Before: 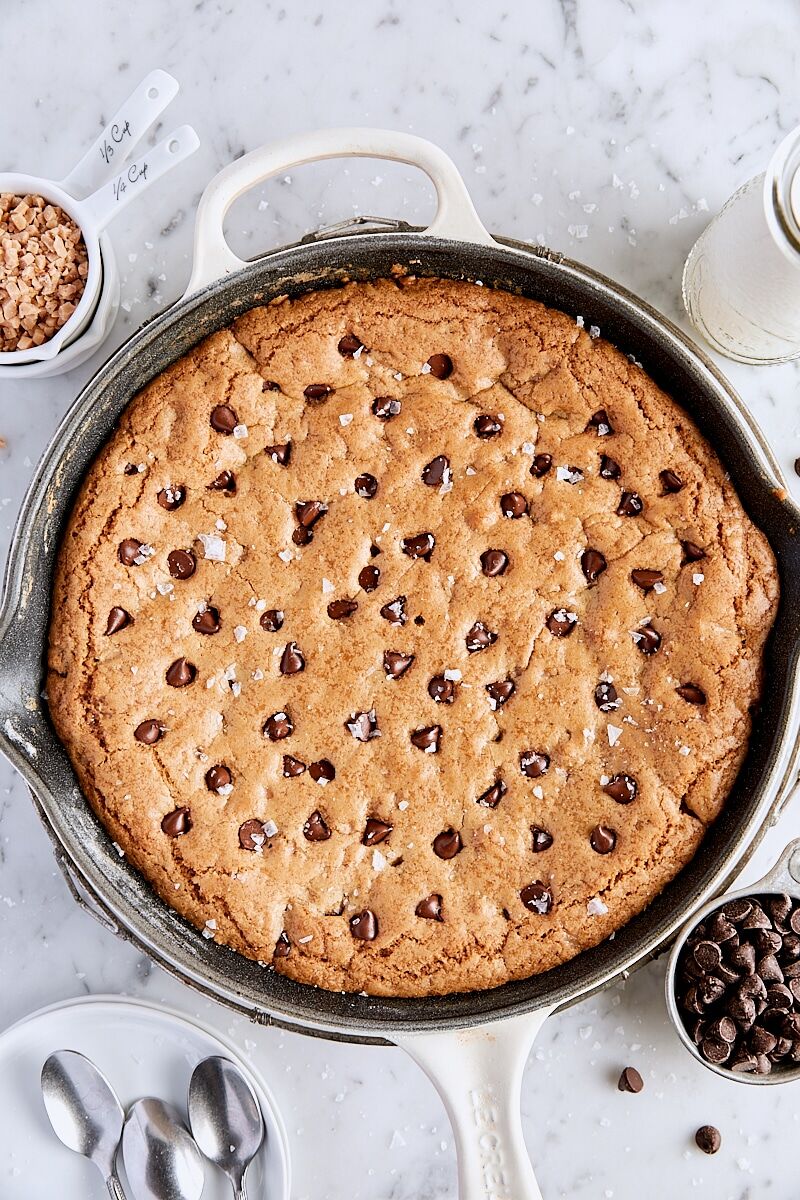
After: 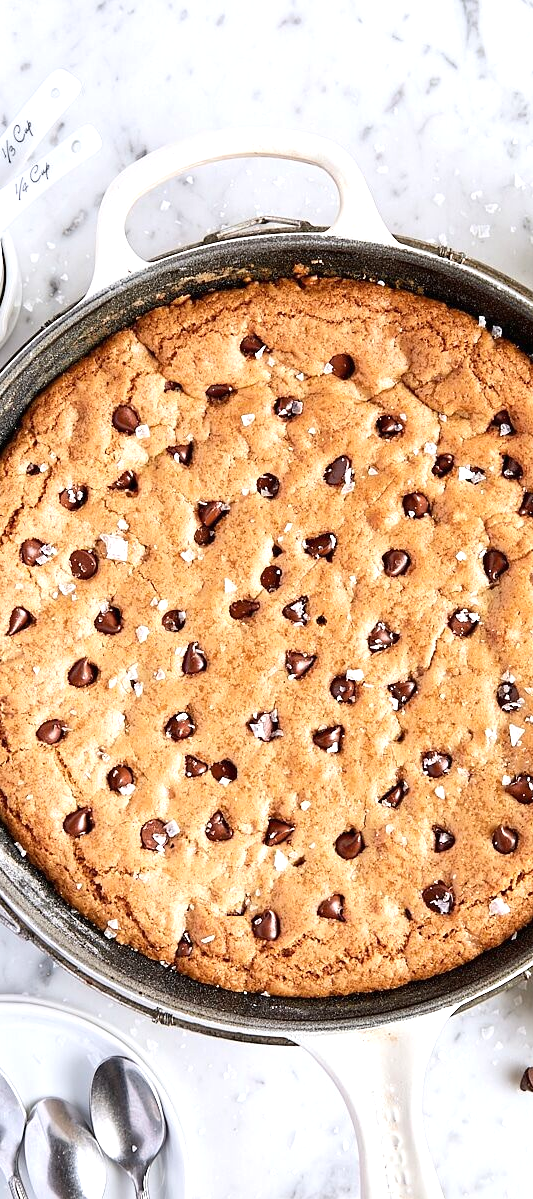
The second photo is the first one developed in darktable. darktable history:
exposure: black level correction 0, exposure 0.498 EV, compensate highlight preservation false
crop and rotate: left 12.447%, right 20.82%
